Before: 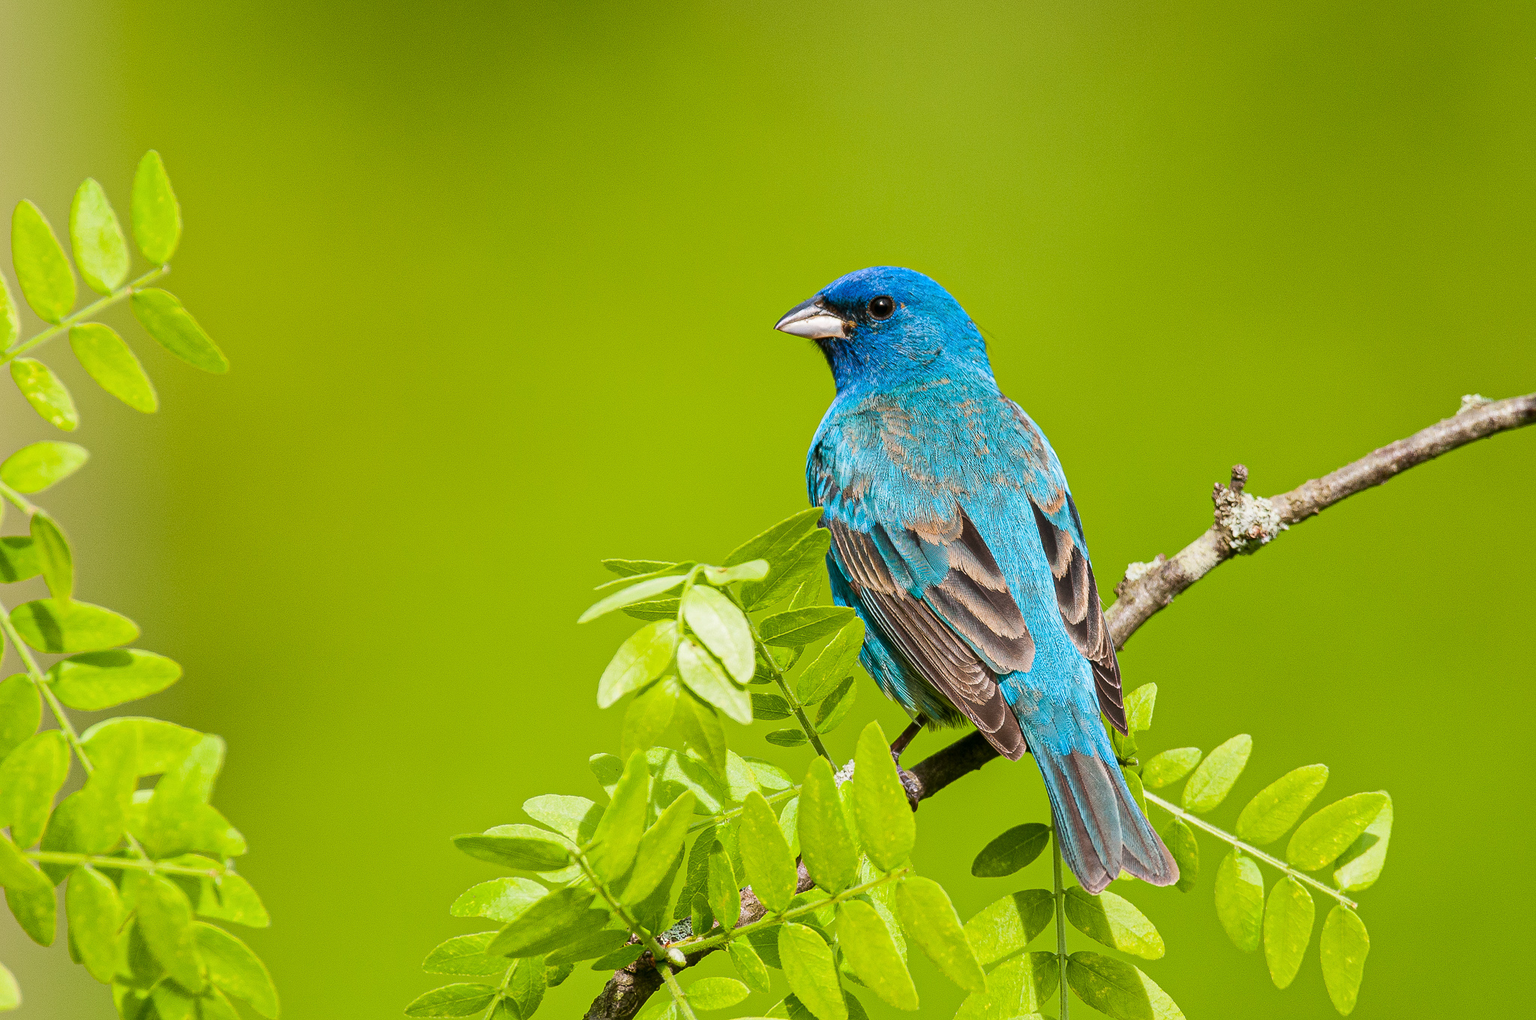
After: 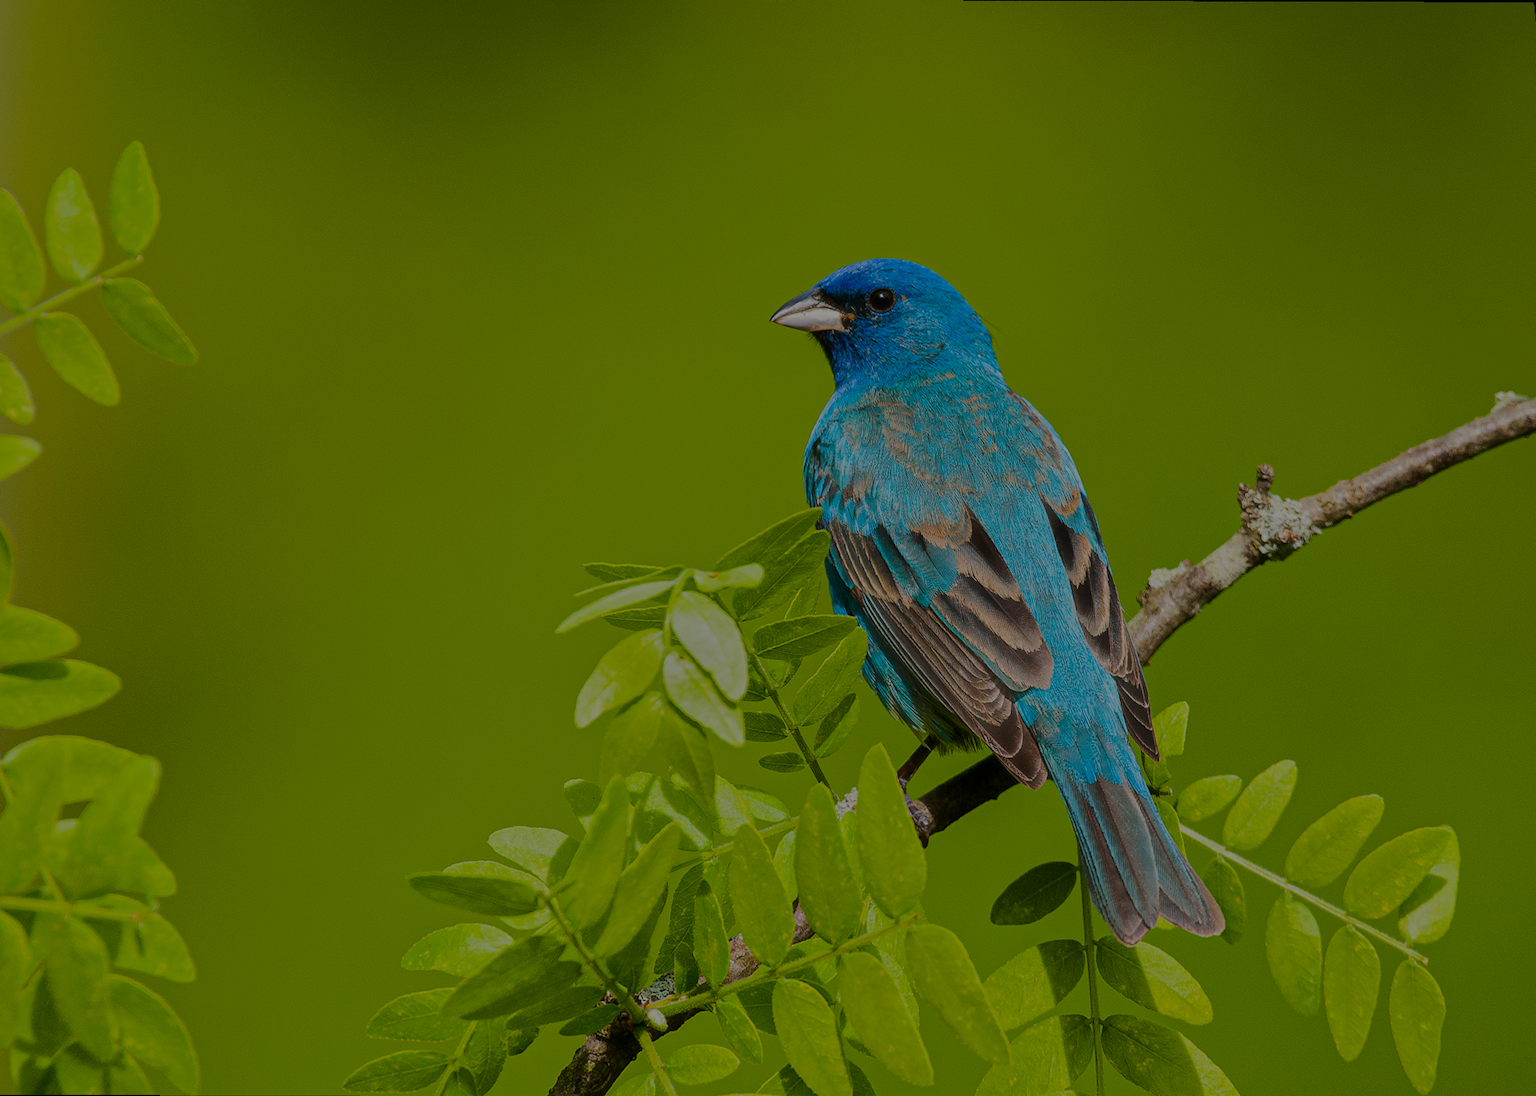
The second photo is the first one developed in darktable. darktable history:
tone equalizer: -8 EV -2 EV, -7 EV -2 EV, -6 EV -2 EV, -5 EV -2 EV, -4 EV -2 EV, -3 EV -2 EV, -2 EV -2 EV, -1 EV -1.63 EV, +0 EV -2 EV
color balance rgb: perceptual saturation grading › global saturation 30%
haze removal: strength -0.1, adaptive false
rotate and perspective: rotation 0.215°, lens shift (vertical) -0.139, crop left 0.069, crop right 0.939, crop top 0.002, crop bottom 0.996
